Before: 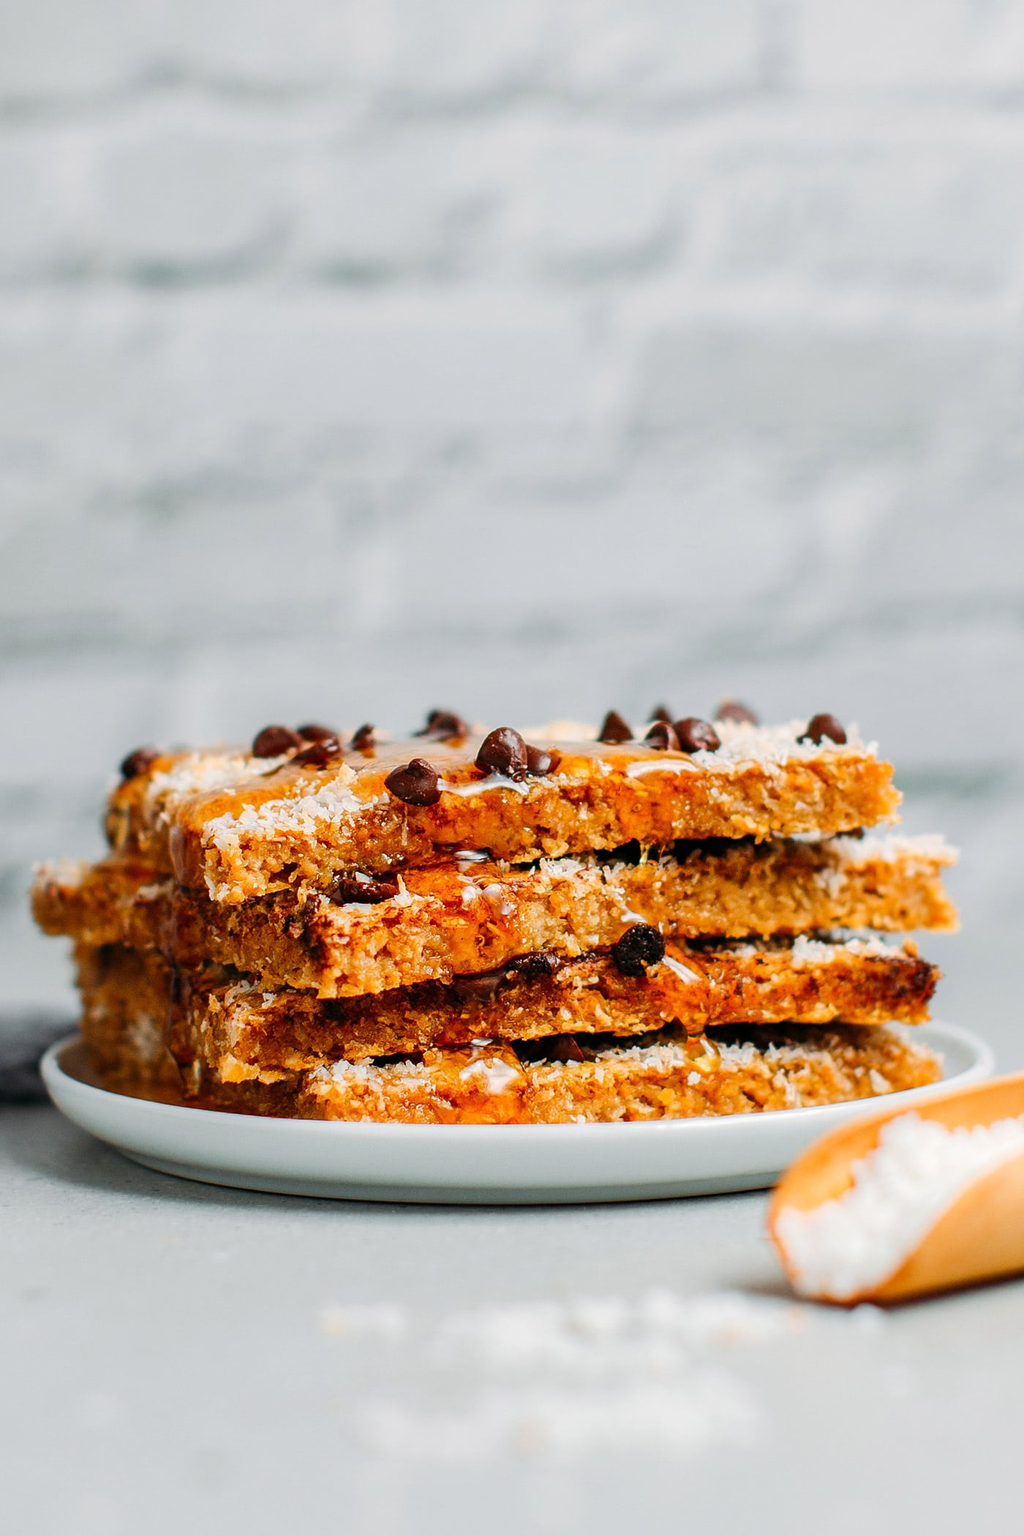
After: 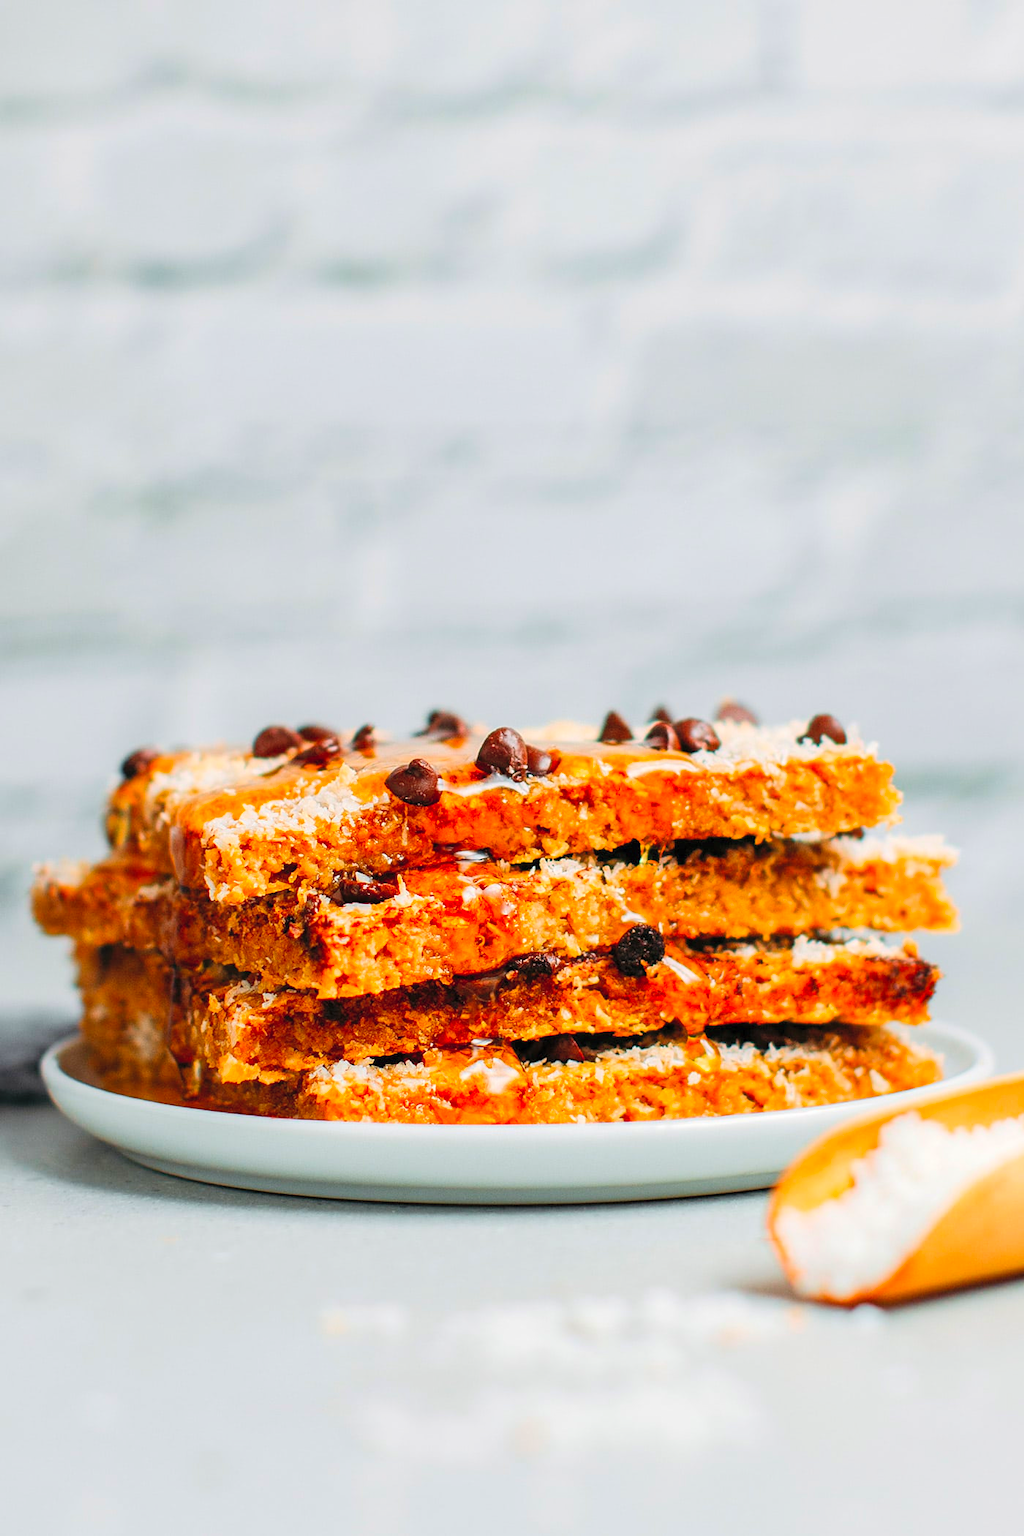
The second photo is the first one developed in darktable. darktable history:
contrast brightness saturation: contrast 0.067, brightness 0.179, saturation 0.409
